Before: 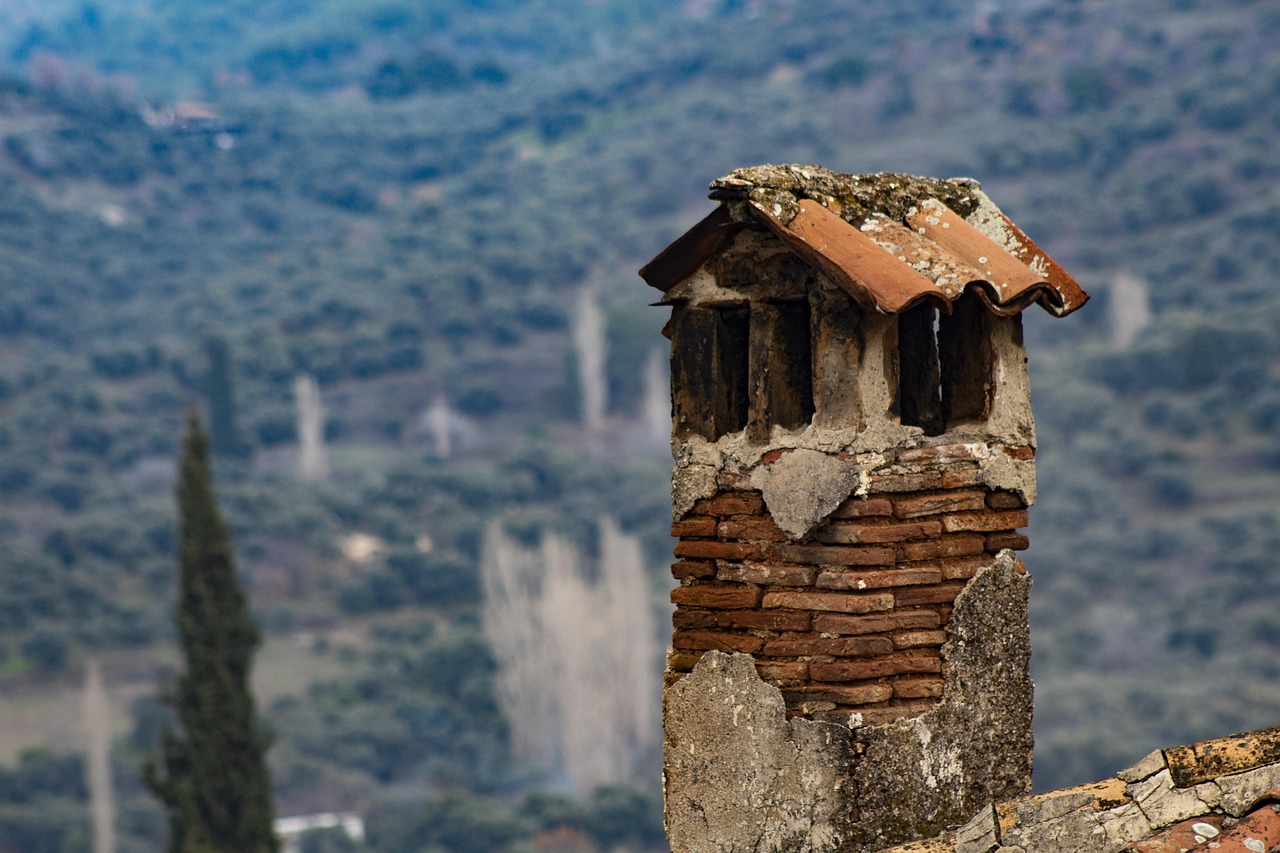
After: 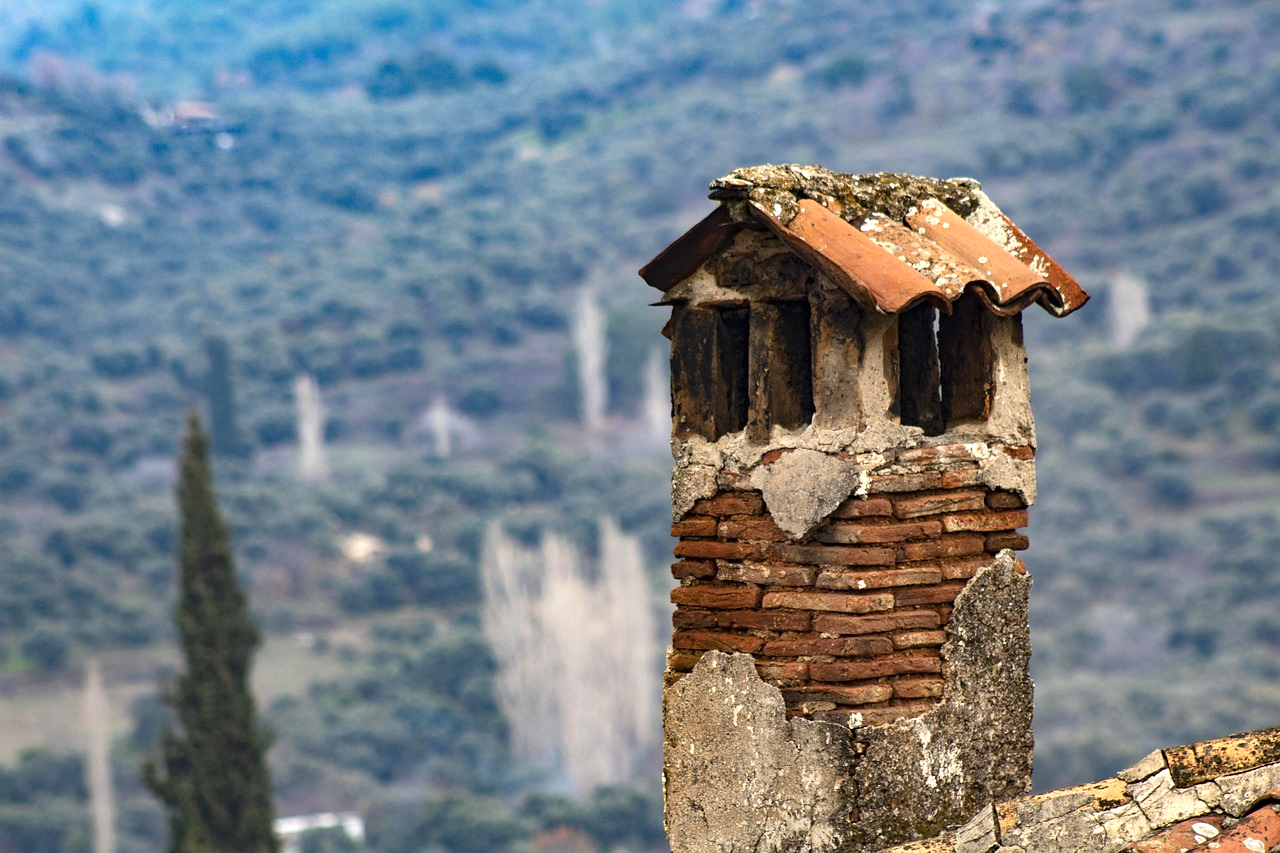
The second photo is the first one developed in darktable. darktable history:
exposure: exposure 0.743 EV, compensate highlight preservation false
